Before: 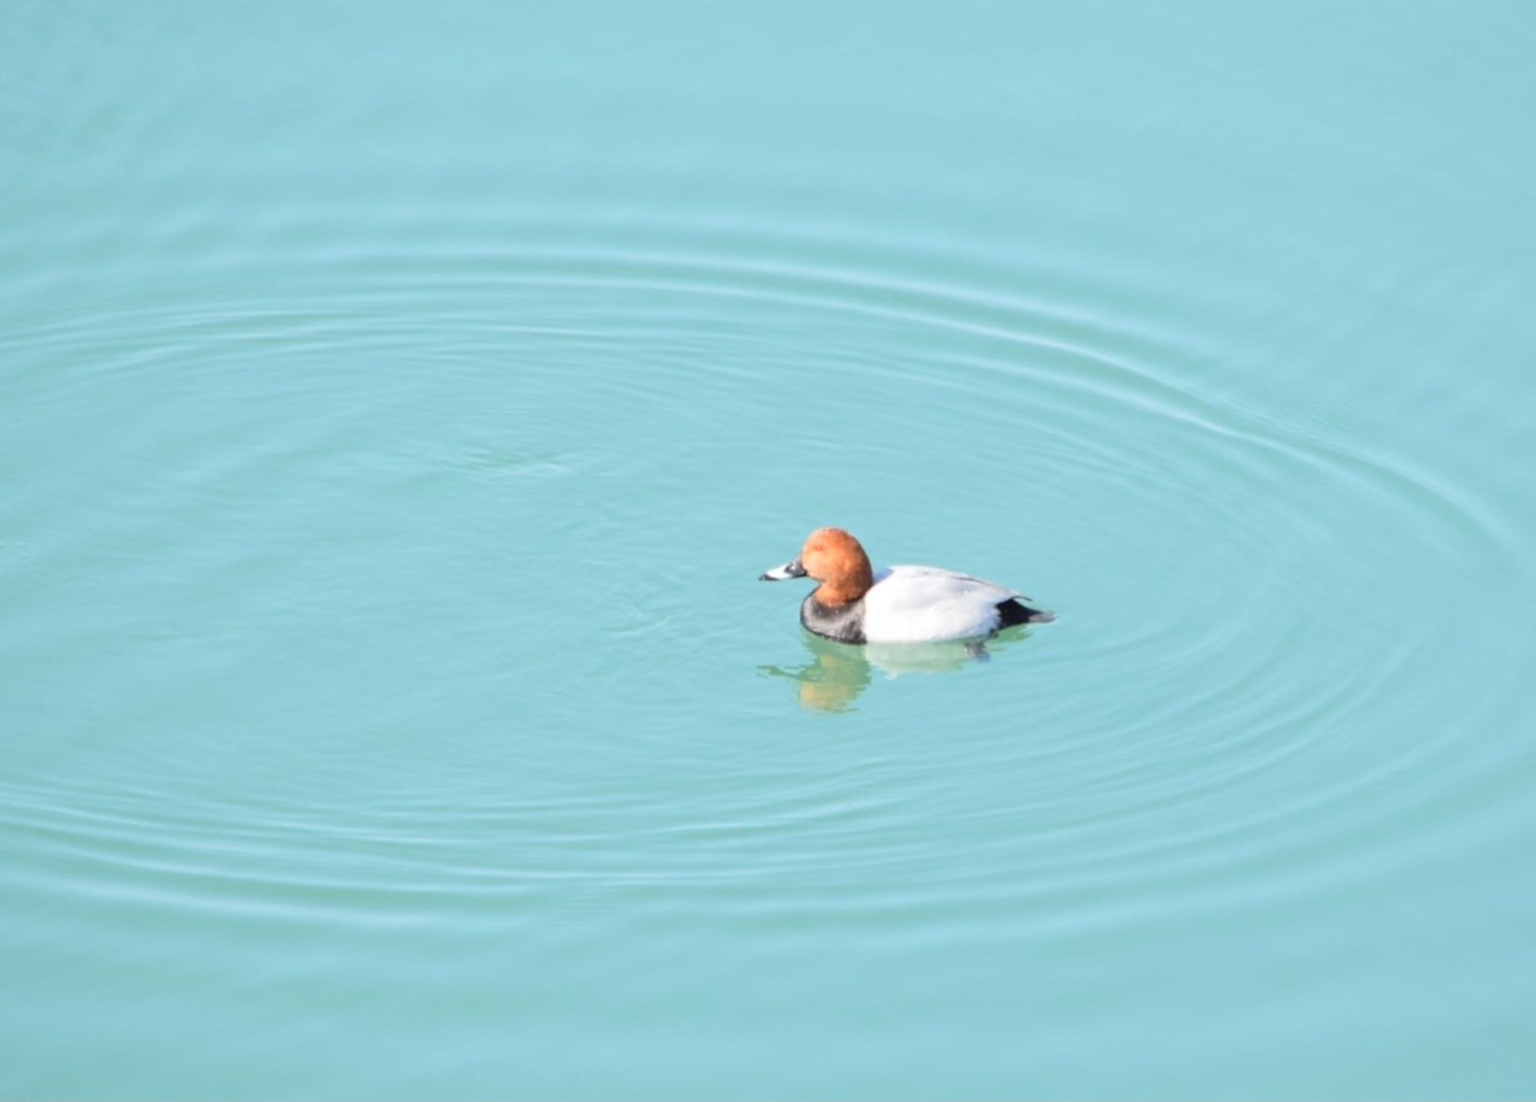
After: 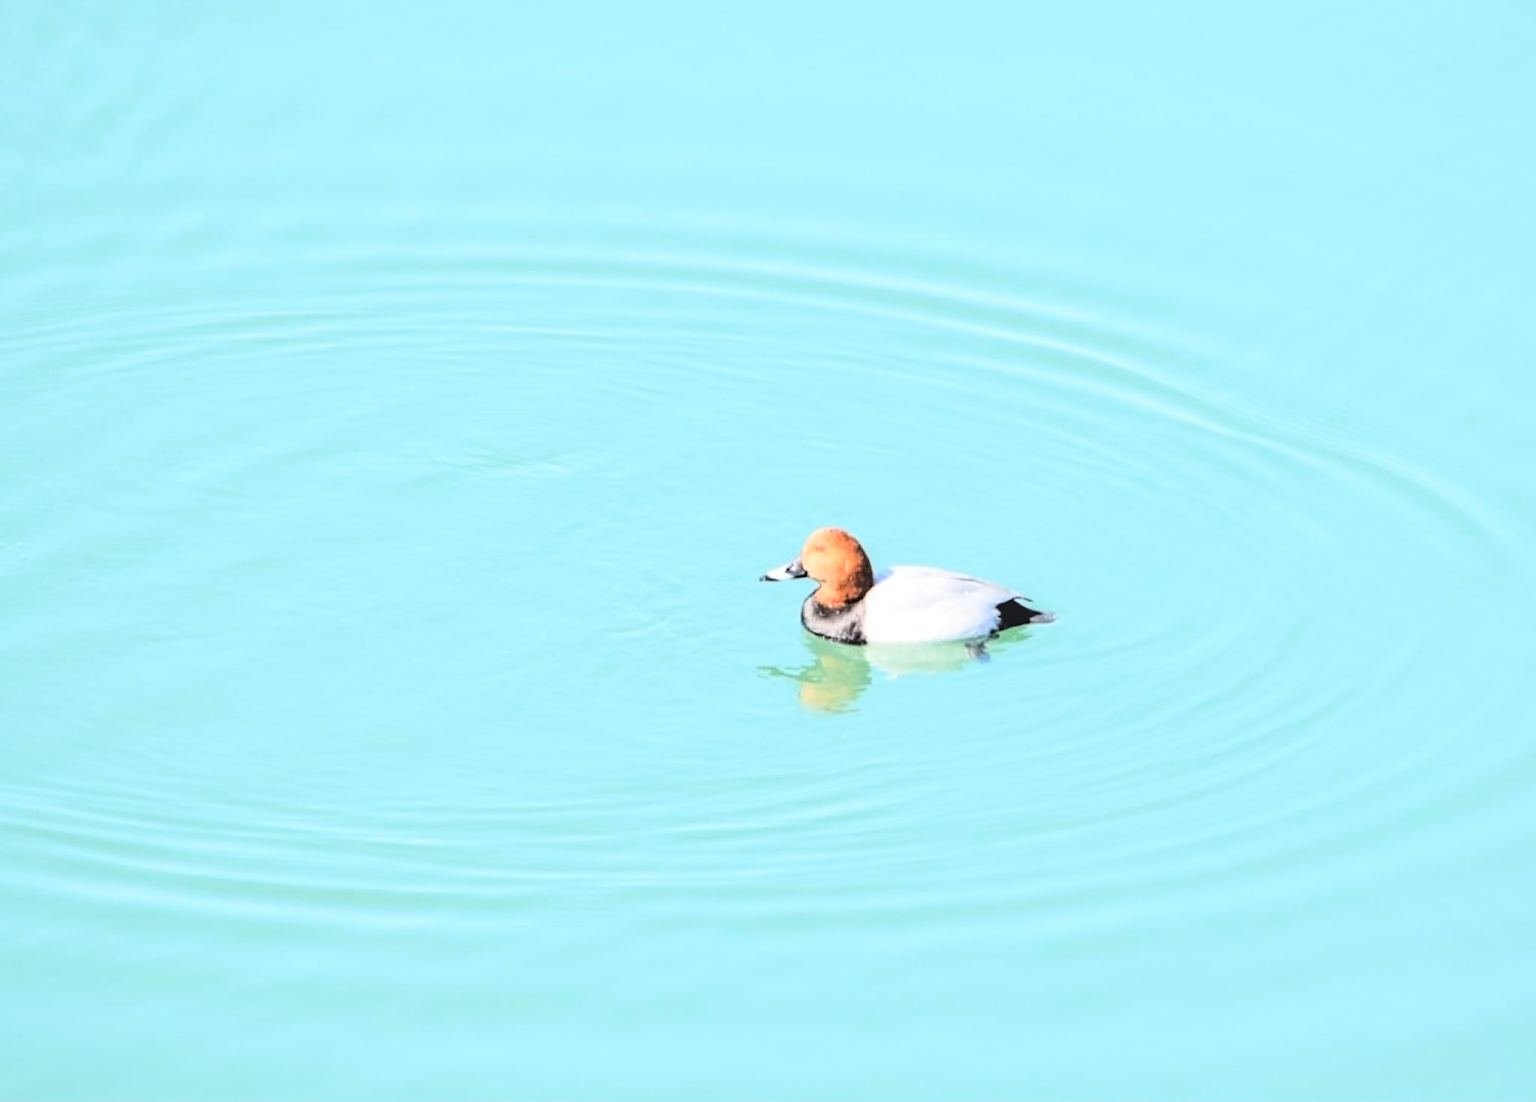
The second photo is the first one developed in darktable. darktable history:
sharpen: on, module defaults
local contrast: on, module defaults
tone curve: curves: ch0 [(0, 0) (0.179, 0.073) (0.265, 0.147) (0.463, 0.553) (0.51, 0.635) (0.716, 0.863) (1, 0.997)], color space Lab, linked channels, preserve colors none
